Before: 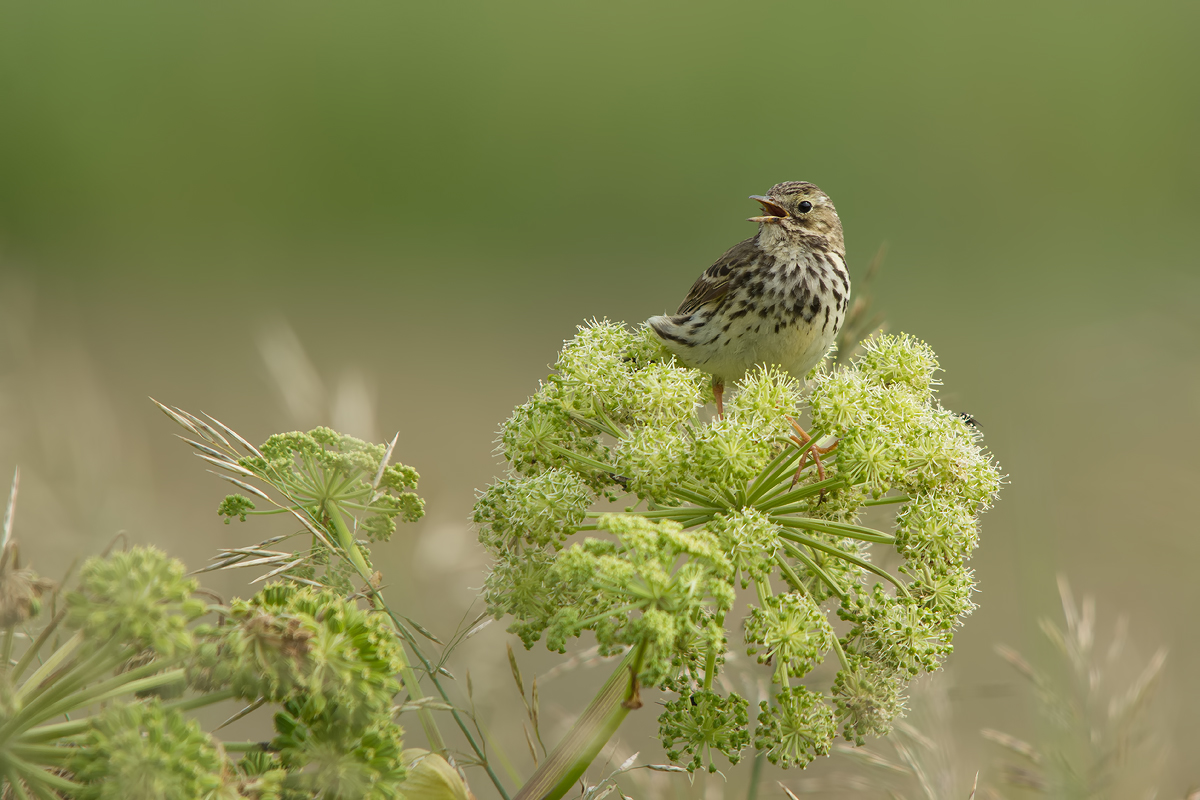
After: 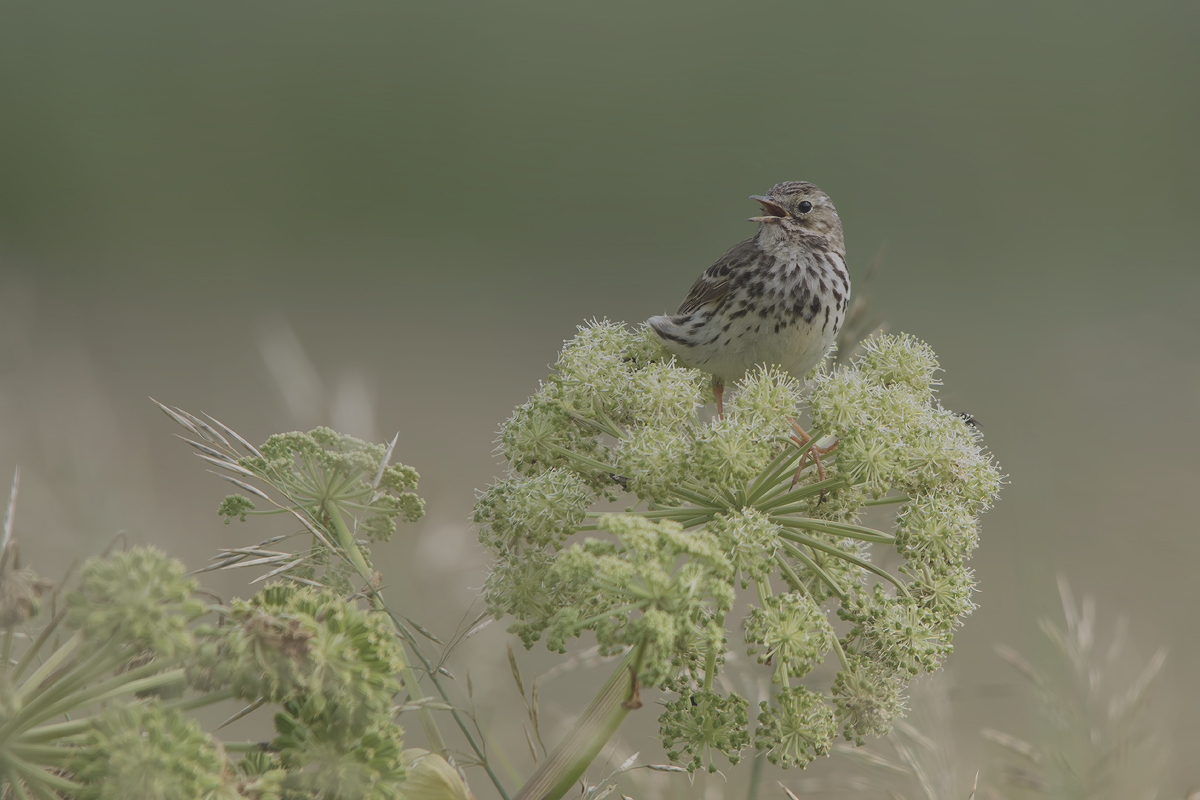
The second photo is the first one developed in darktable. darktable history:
contrast brightness saturation: contrast -0.26, saturation -0.43
graduated density: hue 238.83°, saturation 50%
